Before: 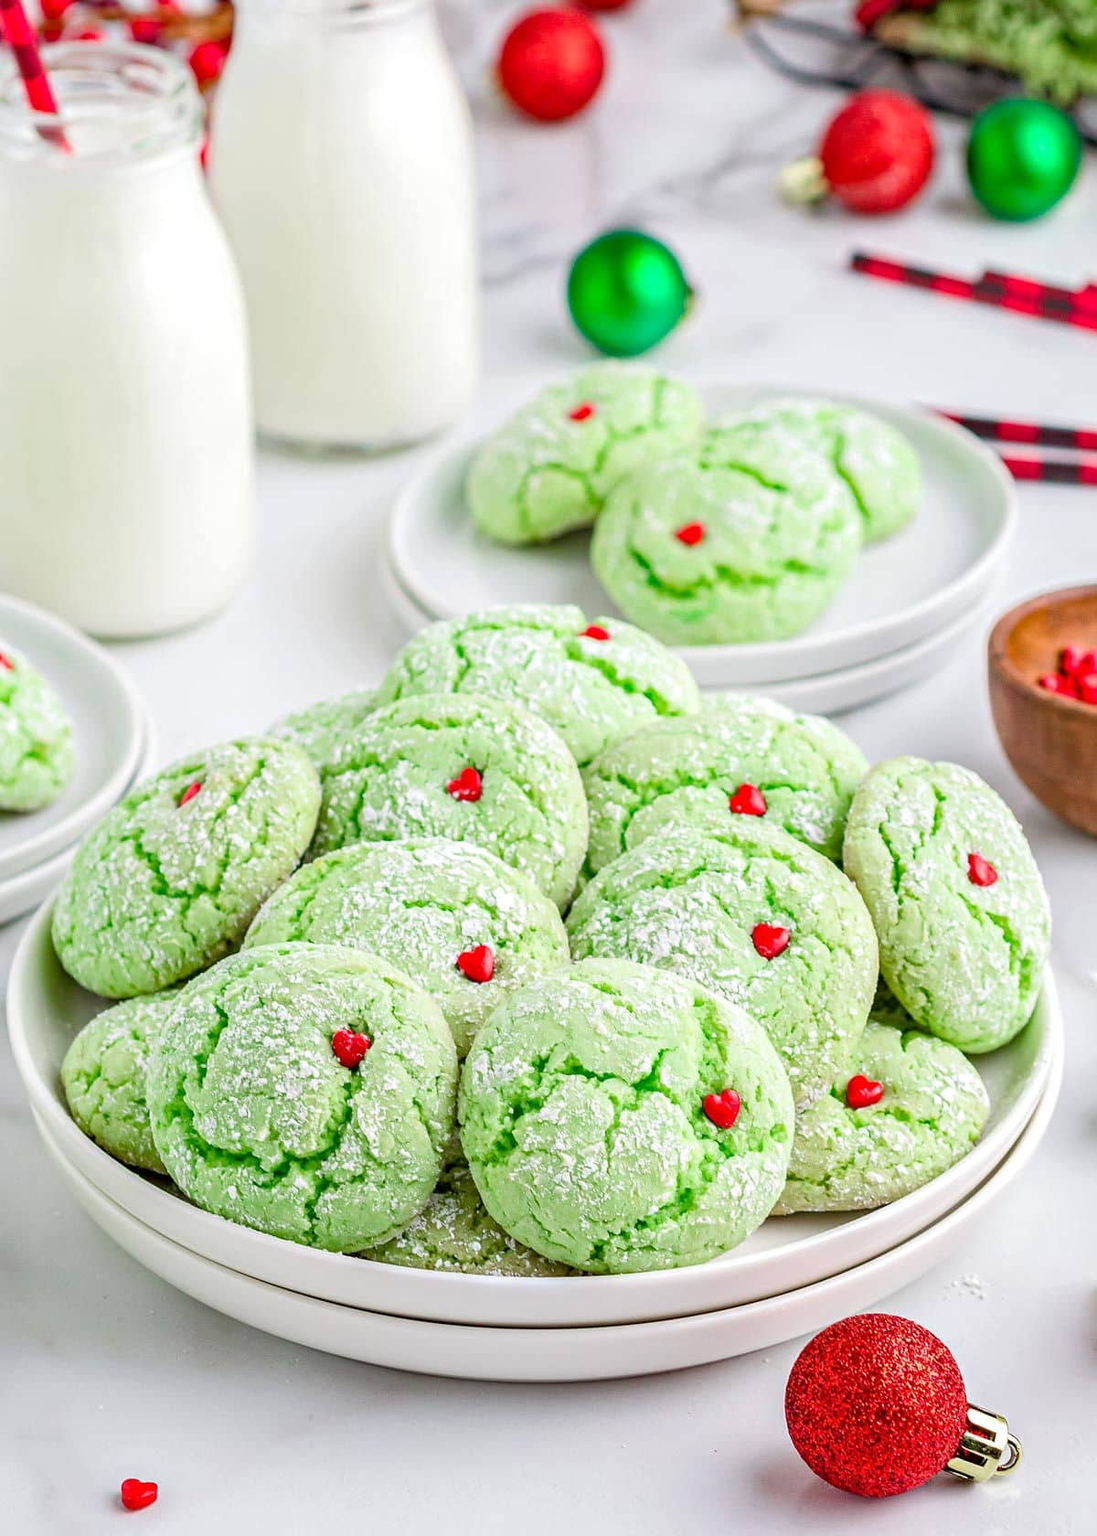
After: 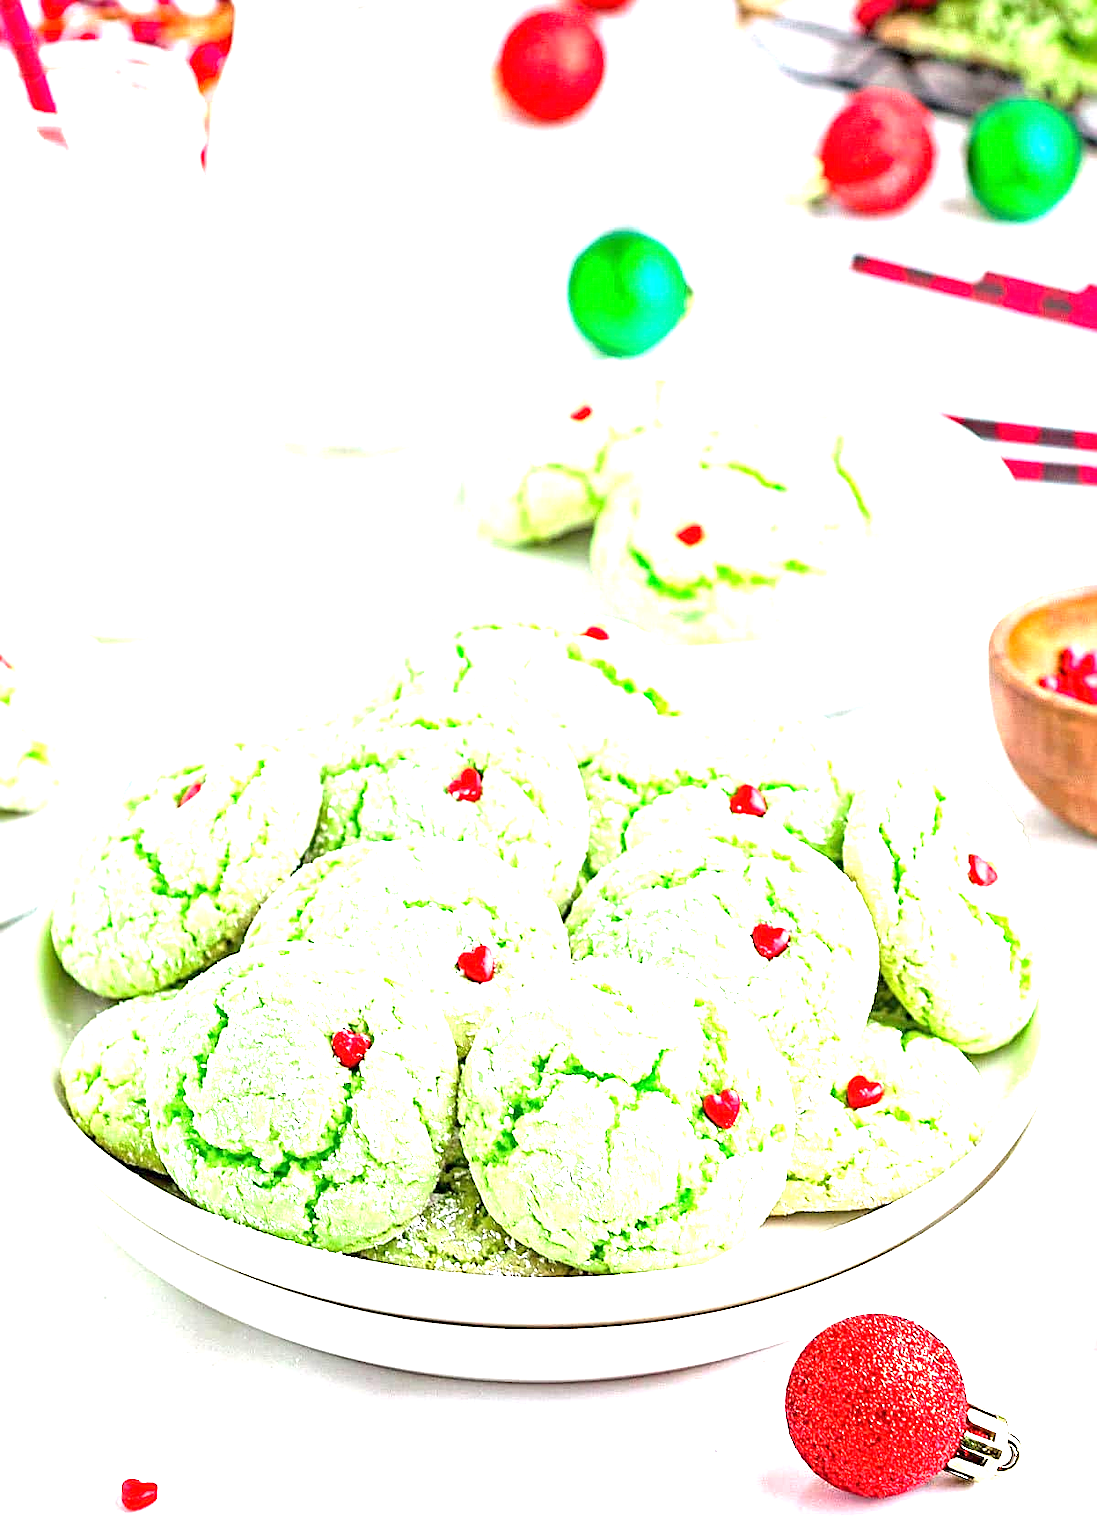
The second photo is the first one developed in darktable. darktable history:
sharpen: on, module defaults
exposure: black level correction 0, exposure 1.741 EV, compensate exposure bias true, compensate highlight preservation false
